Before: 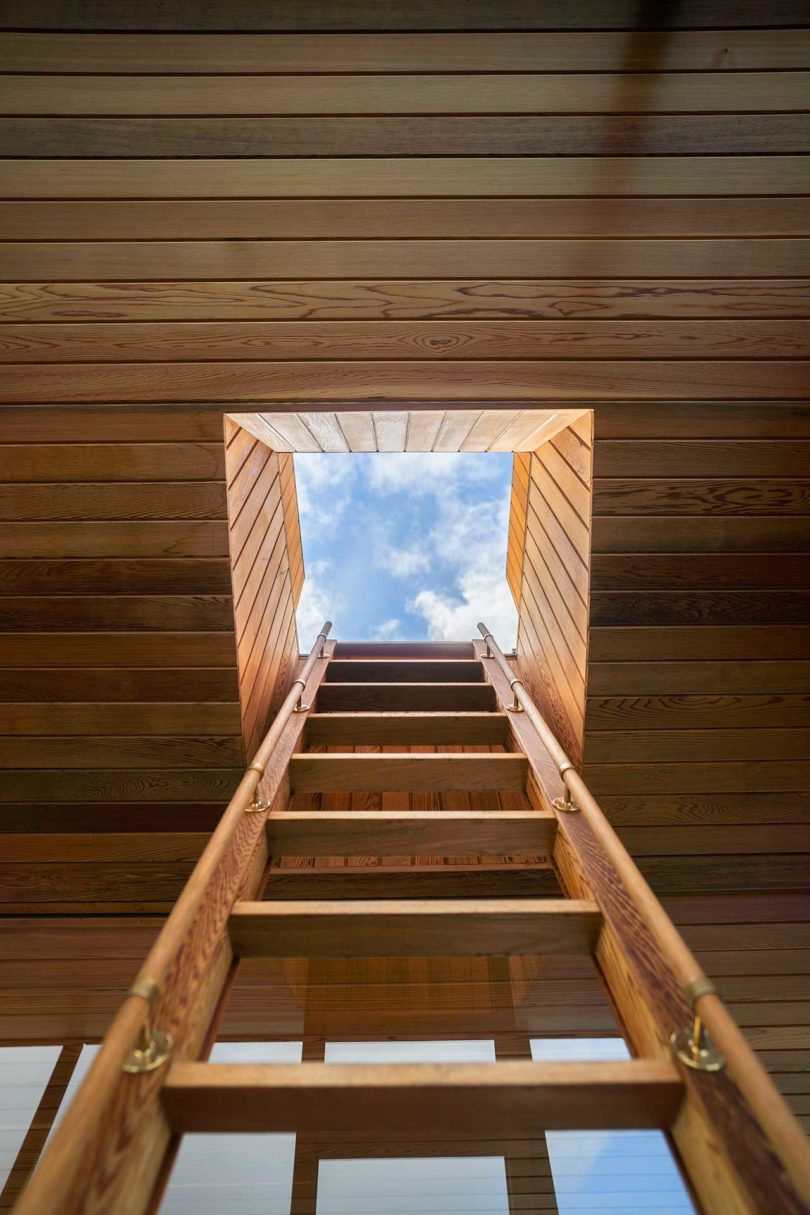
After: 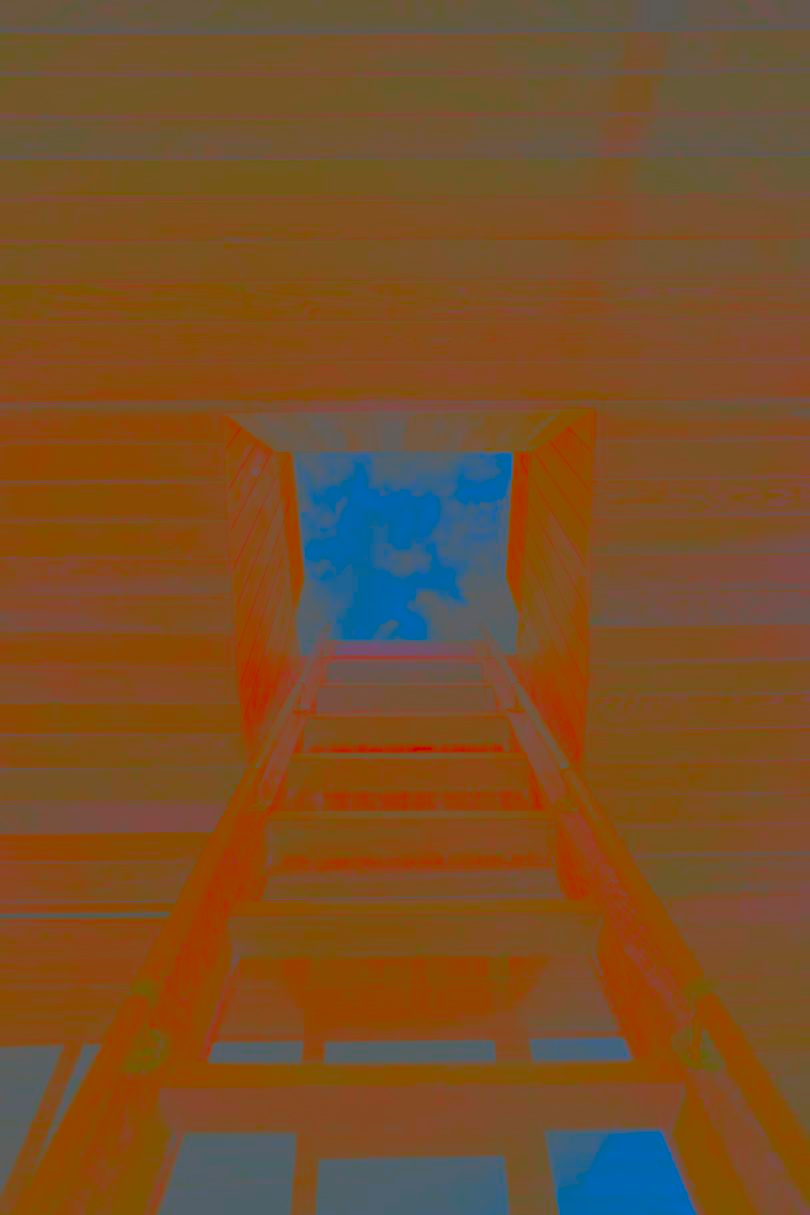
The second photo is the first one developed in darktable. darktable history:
contrast brightness saturation: contrast -0.977, brightness -0.176, saturation 0.731
